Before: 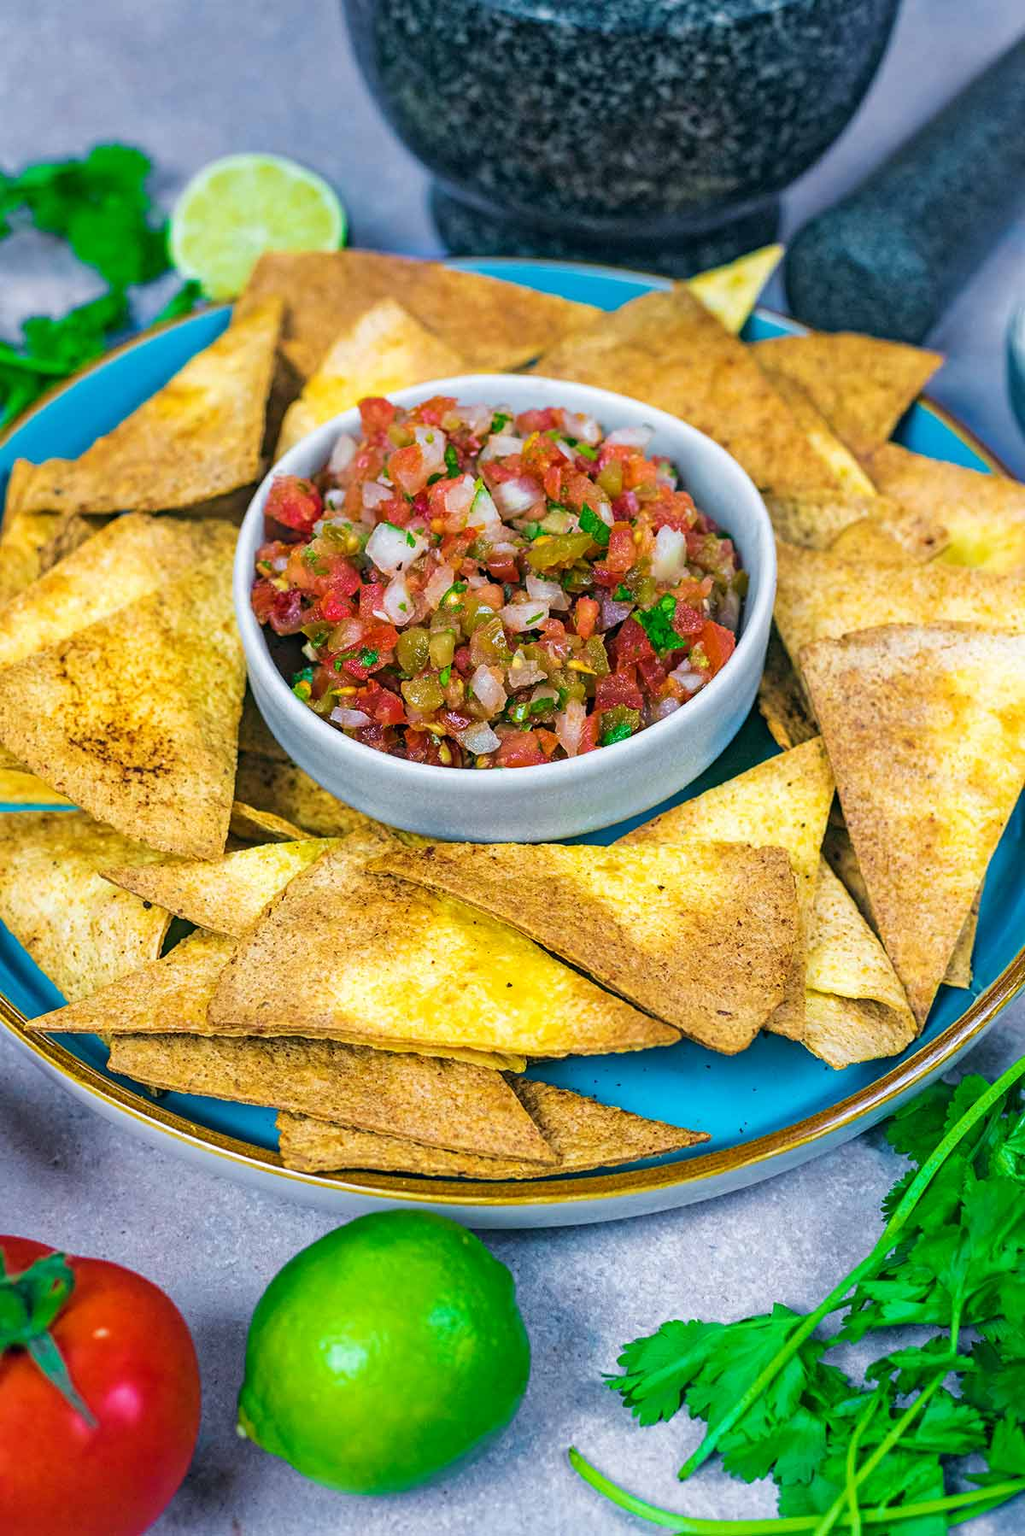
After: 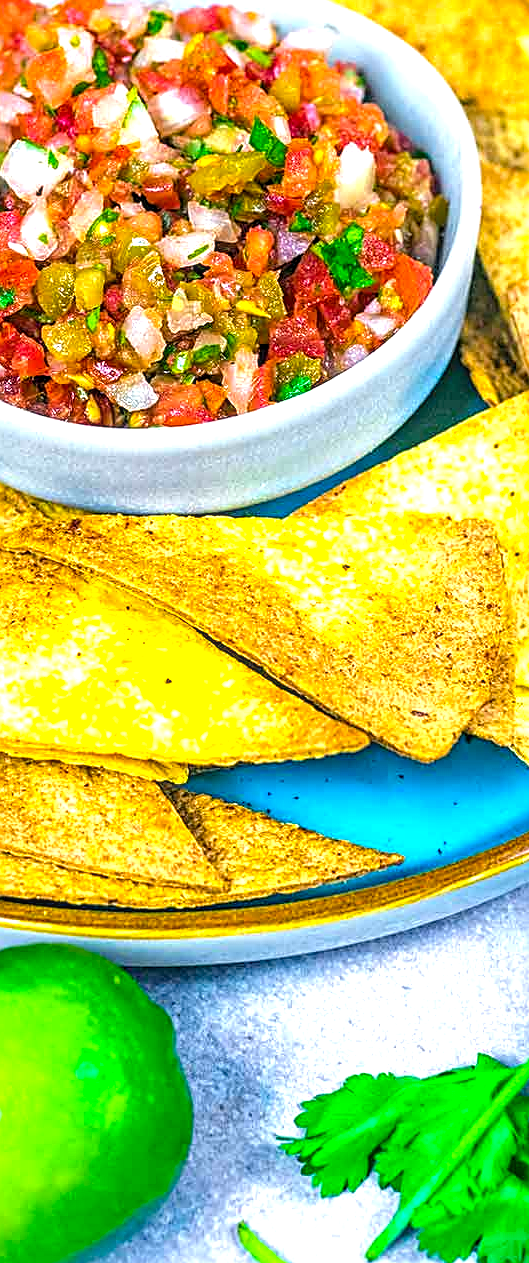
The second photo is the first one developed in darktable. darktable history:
crop: left 35.681%, top 26.303%, right 20.175%, bottom 3.421%
sharpen: on, module defaults
local contrast: detail 130%
exposure: black level correction 0, exposure 0.948 EV, compensate highlight preservation false
color balance rgb: perceptual saturation grading › global saturation 19.959%
